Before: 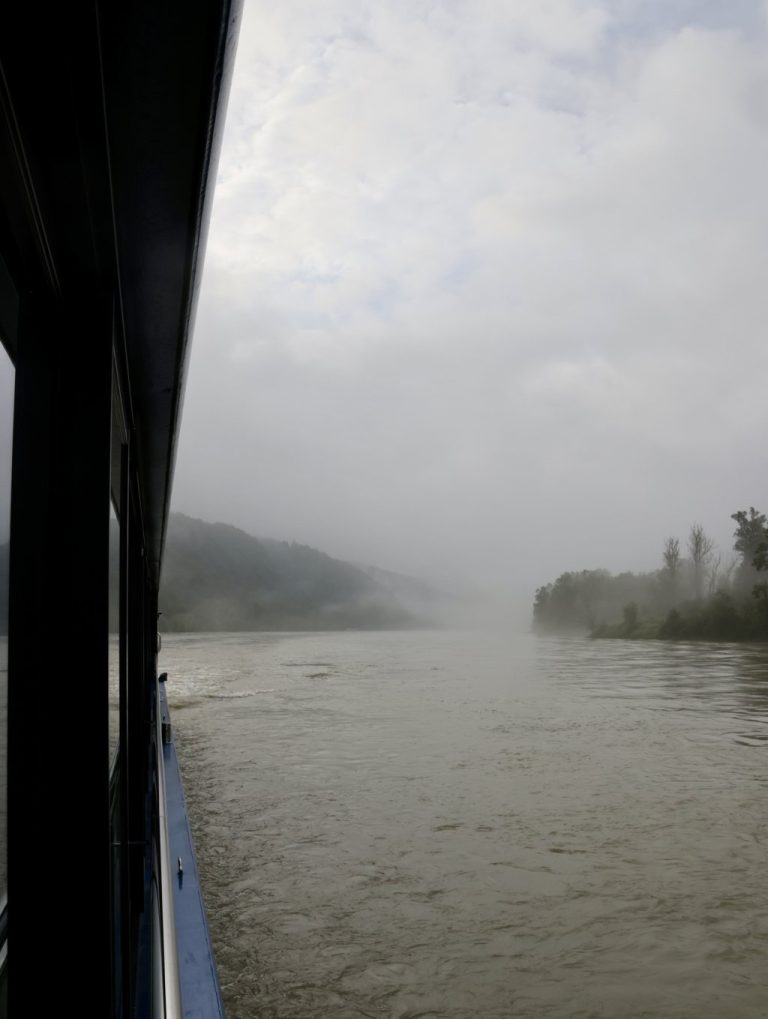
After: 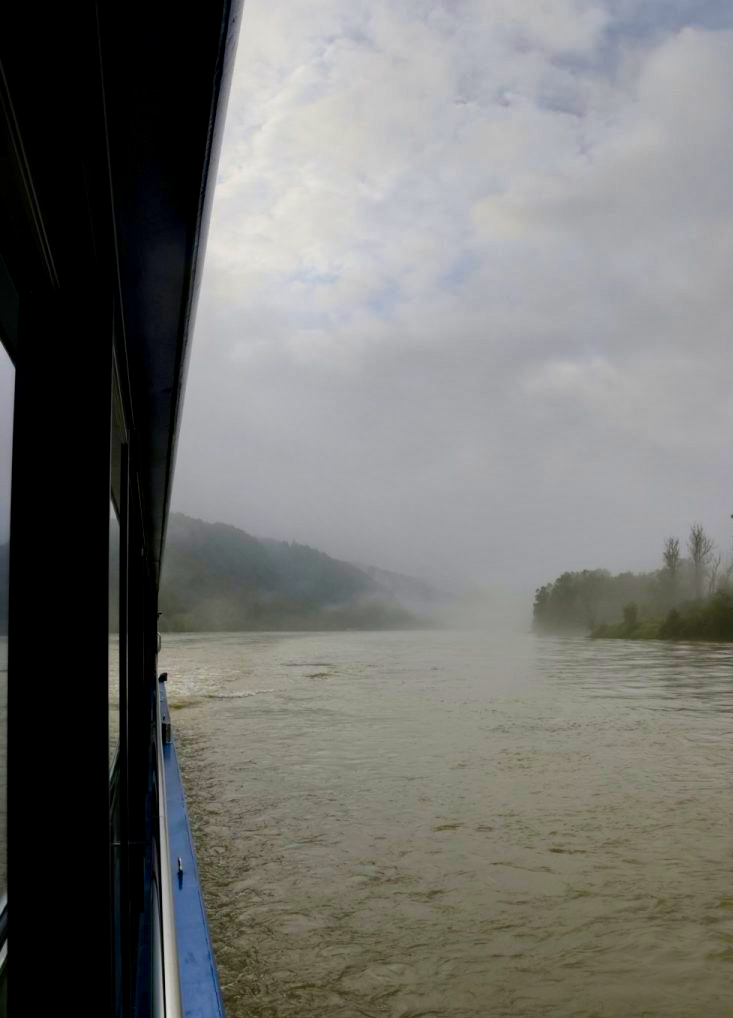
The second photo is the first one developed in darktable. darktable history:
local contrast: highlights 62%, shadows 115%, detail 106%, midtone range 0.526
color balance rgb: linear chroma grading › global chroma 20.531%, perceptual saturation grading › global saturation 36.871%, perceptual saturation grading › shadows 35.277%
shadows and highlights: radius 115.8, shadows 41.5, highlights -62.29, soften with gaussian
crop: right 4.485%, bottom 0.036%
